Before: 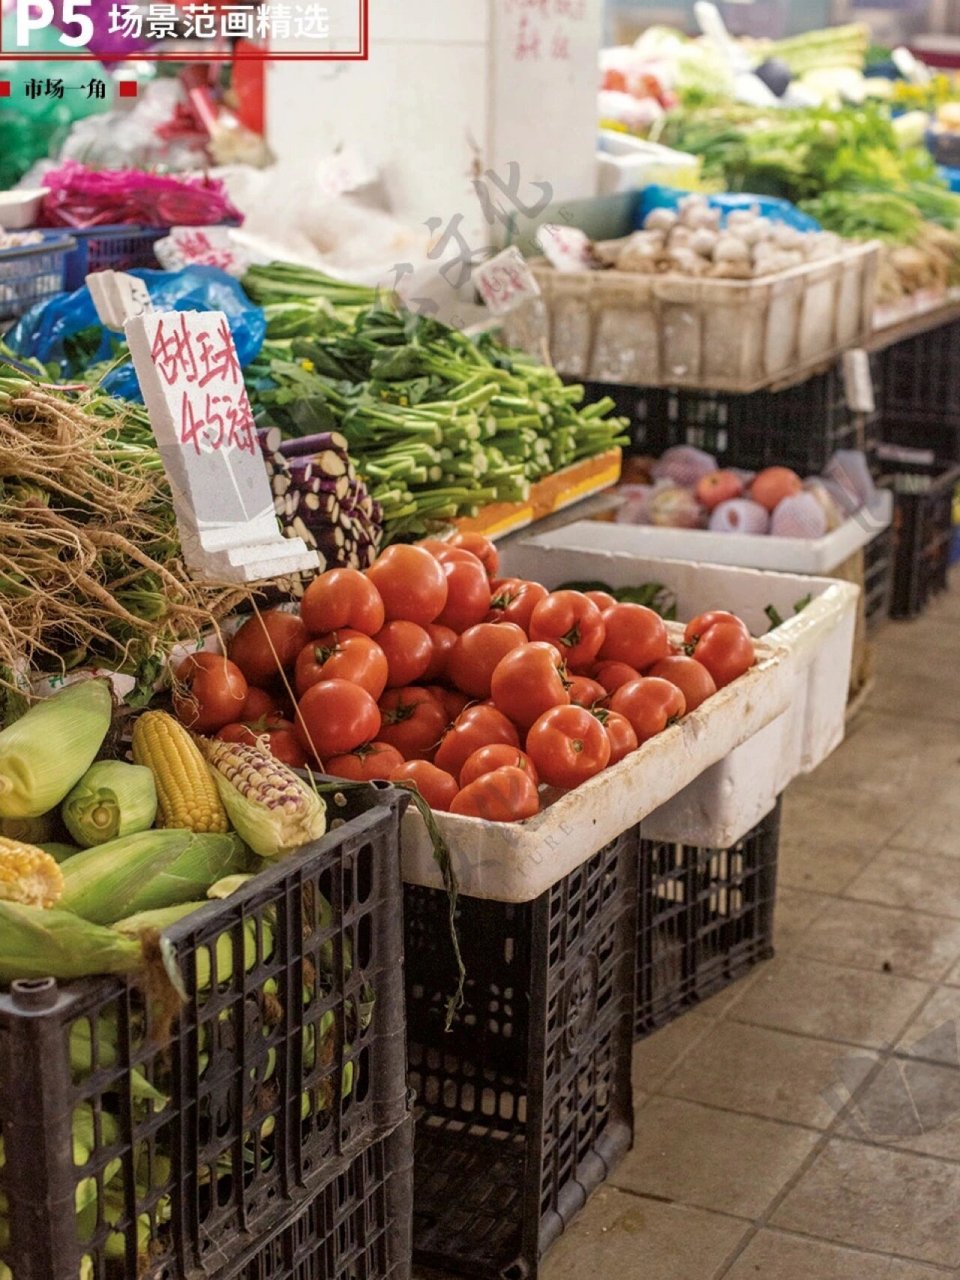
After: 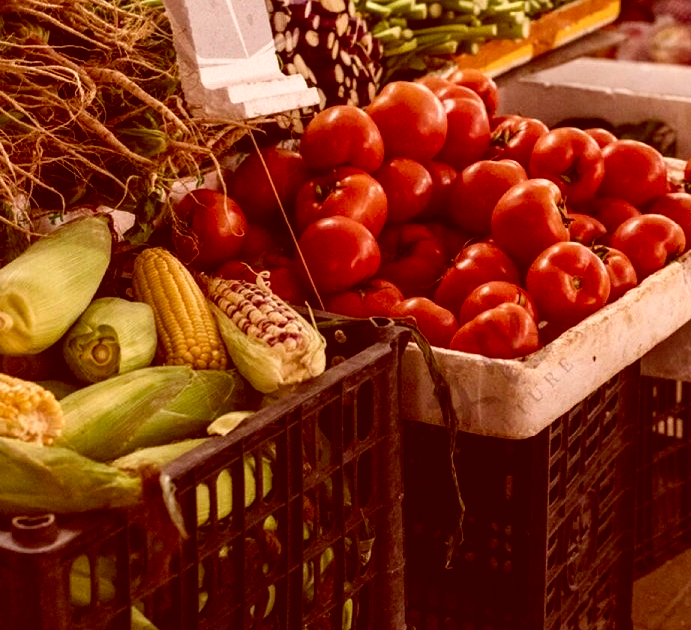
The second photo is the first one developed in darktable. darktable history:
color correction: highlights a* 9.4, highlights b* 8.9, shadows a* 39.53, shadows b* 39.92, saturation 0.807
contrast brightness saturation: contrast 0.19, brightness -0.106, saturation 0.208
shadows and highlights: shadows -1.1, highlights 39.72
crop: top 36.188%, right 27.958%, bottom 14.588%
